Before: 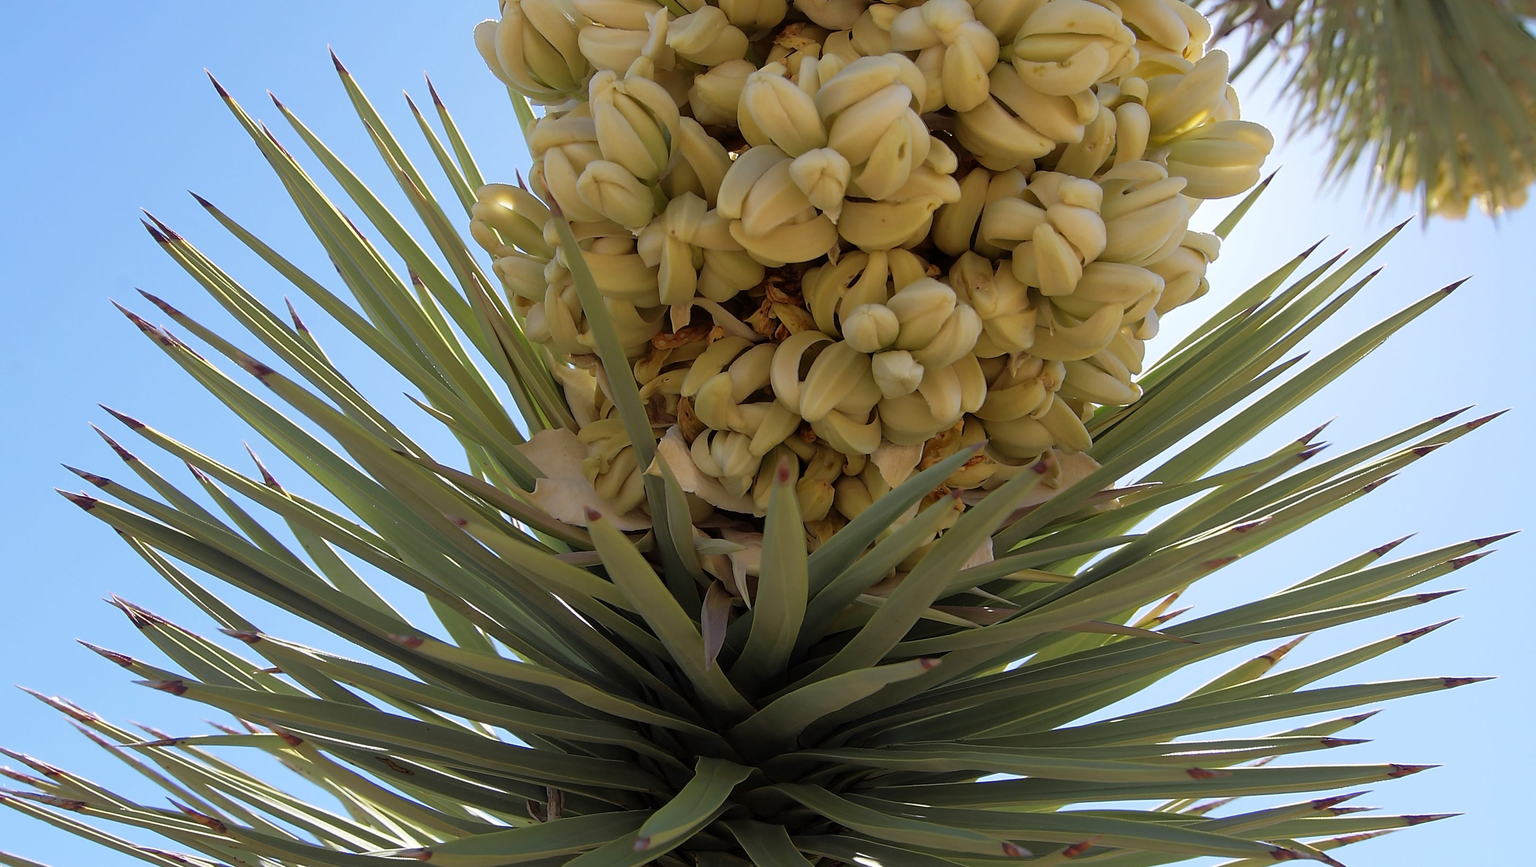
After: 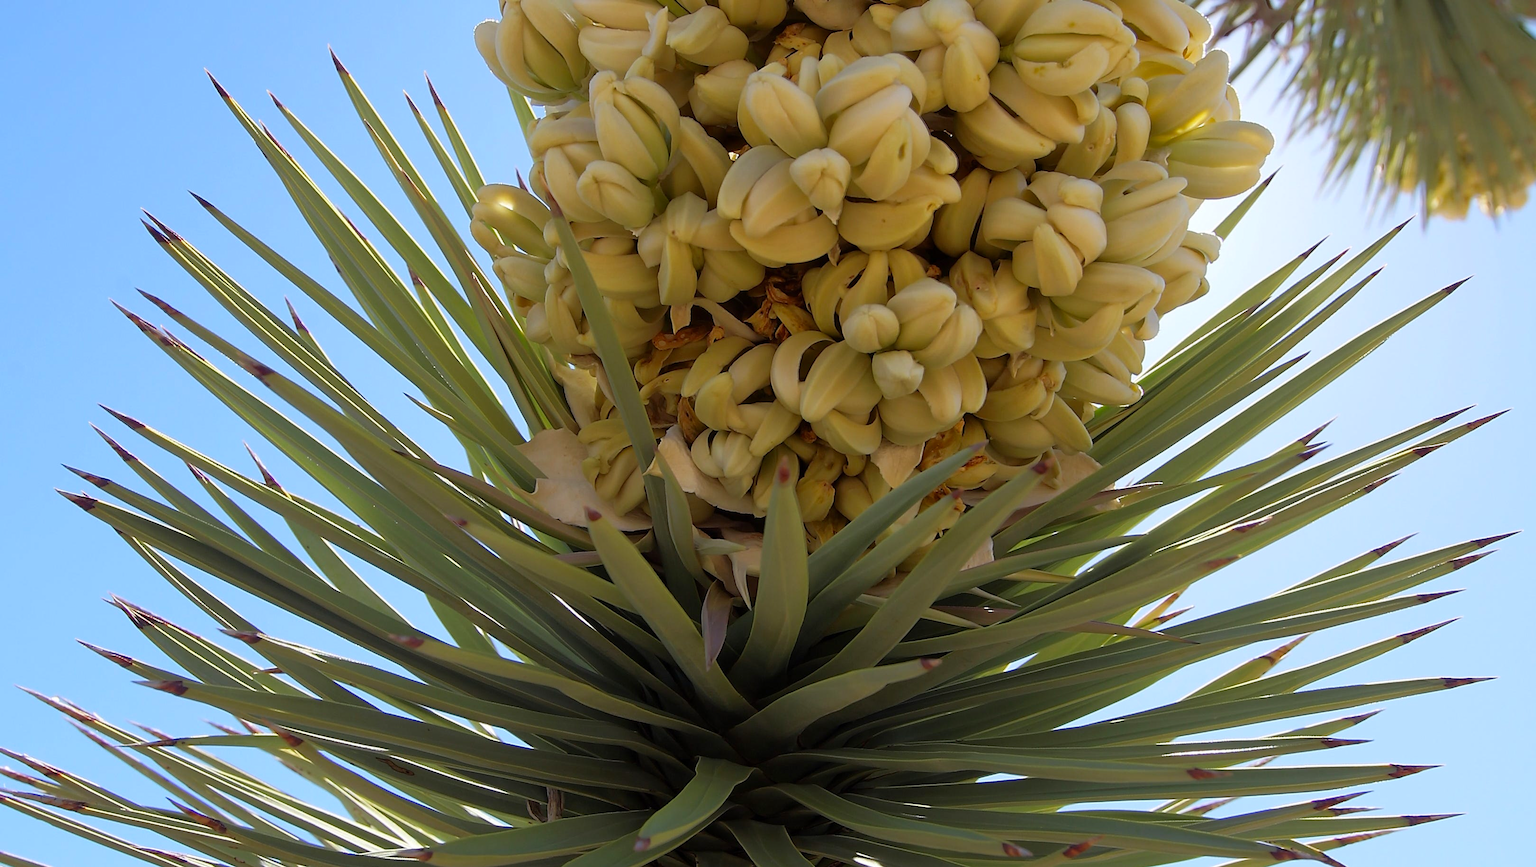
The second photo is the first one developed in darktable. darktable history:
contrast brightness saturation: contrast 0.036, saturation 0.158
